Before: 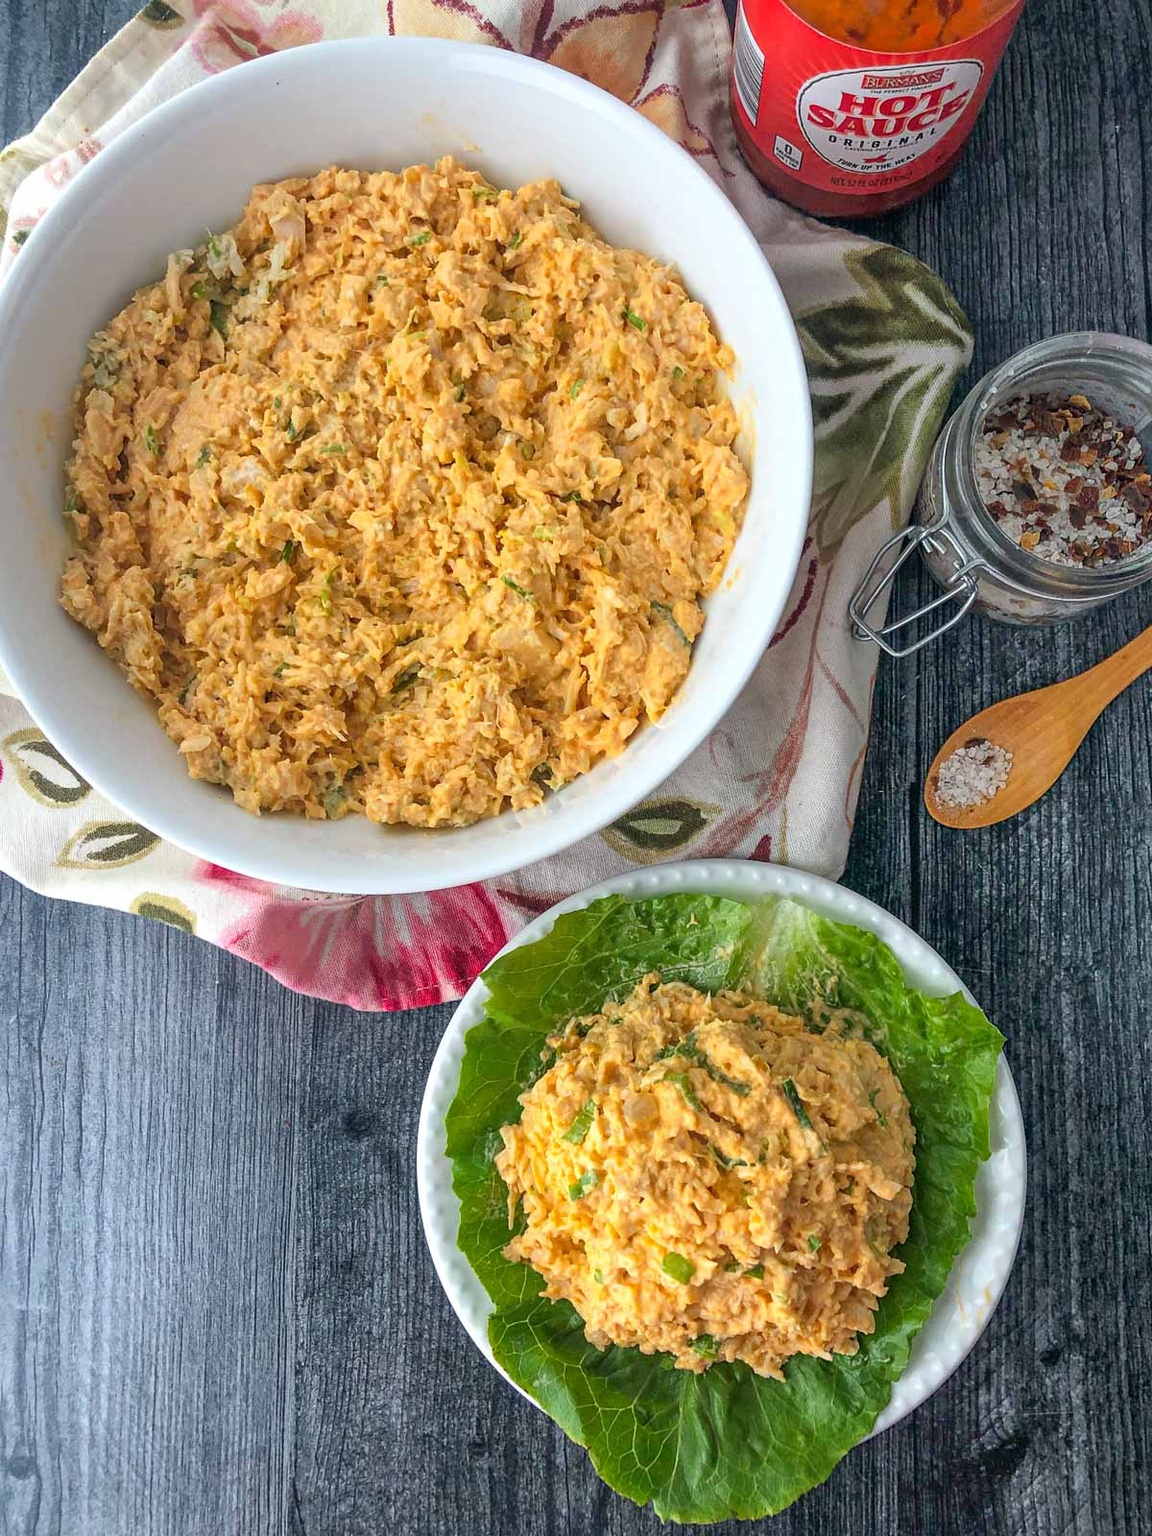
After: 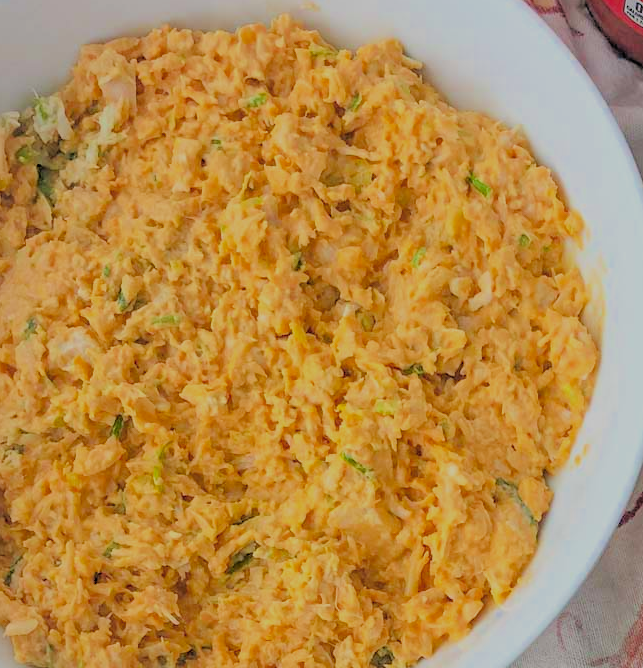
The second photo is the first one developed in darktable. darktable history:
crop: left 15.212%, top 9.253%, right 31.195%, bottom 48.947%
contrast brightness saturation: contrast 0.07, brightness 0.083, saturation 0.18
filmic rgb: middle gray luminance 3.41%, black relative exposure -6.01 EV, white relative exposure 6.39 EV, dynamic range scaling 22.11%, target black luminance 0%, hardness 2.28, latitude 45.82%, contrast 0.778, highlights saturation mix 99.34%, shadows ↔ highlights balance 0.085%
exposure: black level correction 0.002, compensate highlight preservation false
